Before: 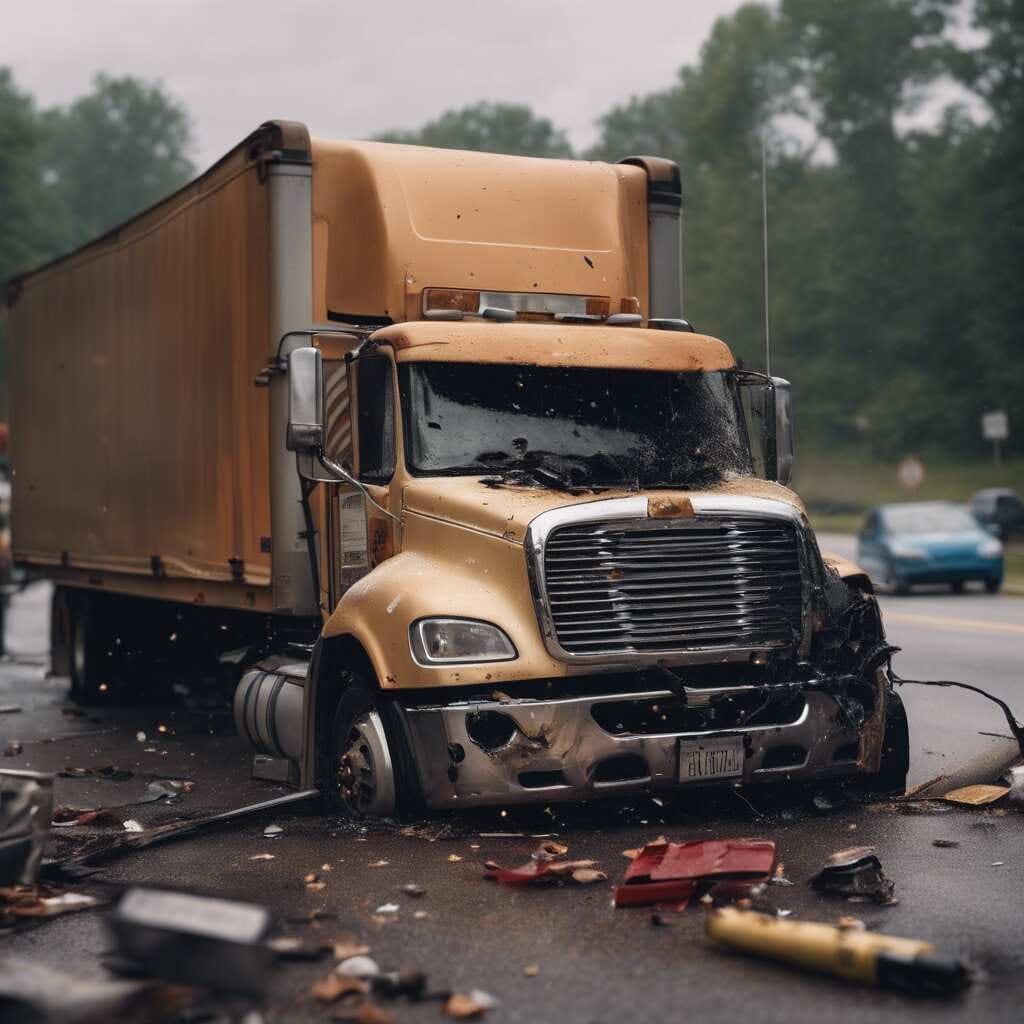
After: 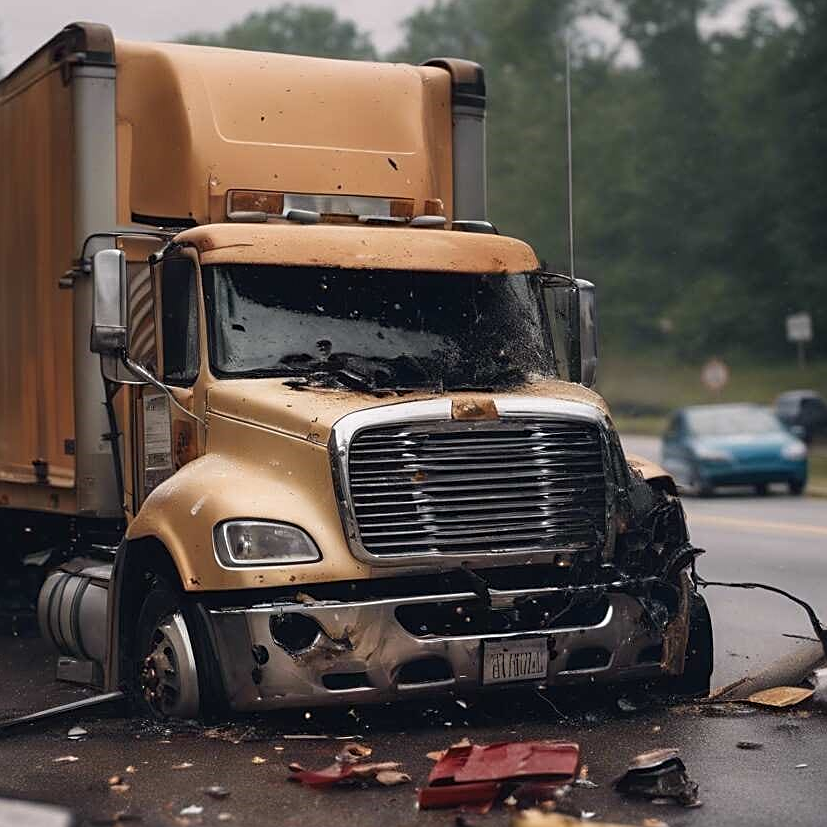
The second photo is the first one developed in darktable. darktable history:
crop: left 19.159%, top 9.58%, bottom 9.58%
exposure: compensate highlight preservation false
sharpen: on, module defaults
